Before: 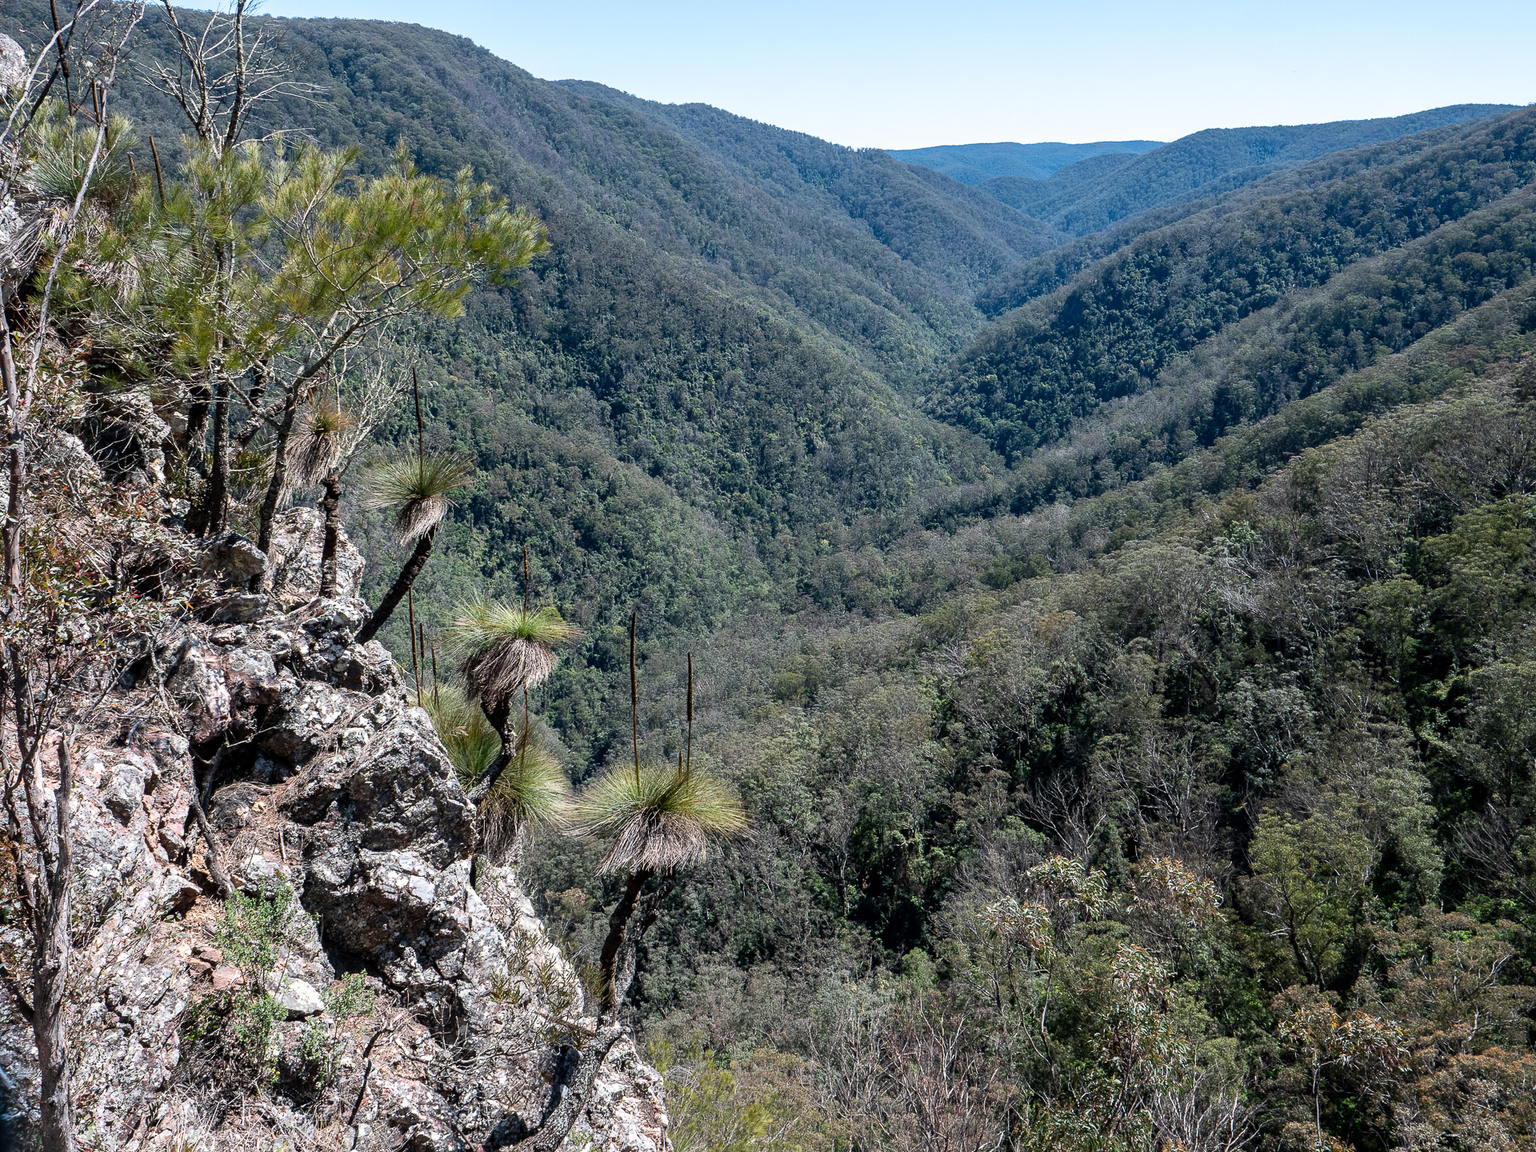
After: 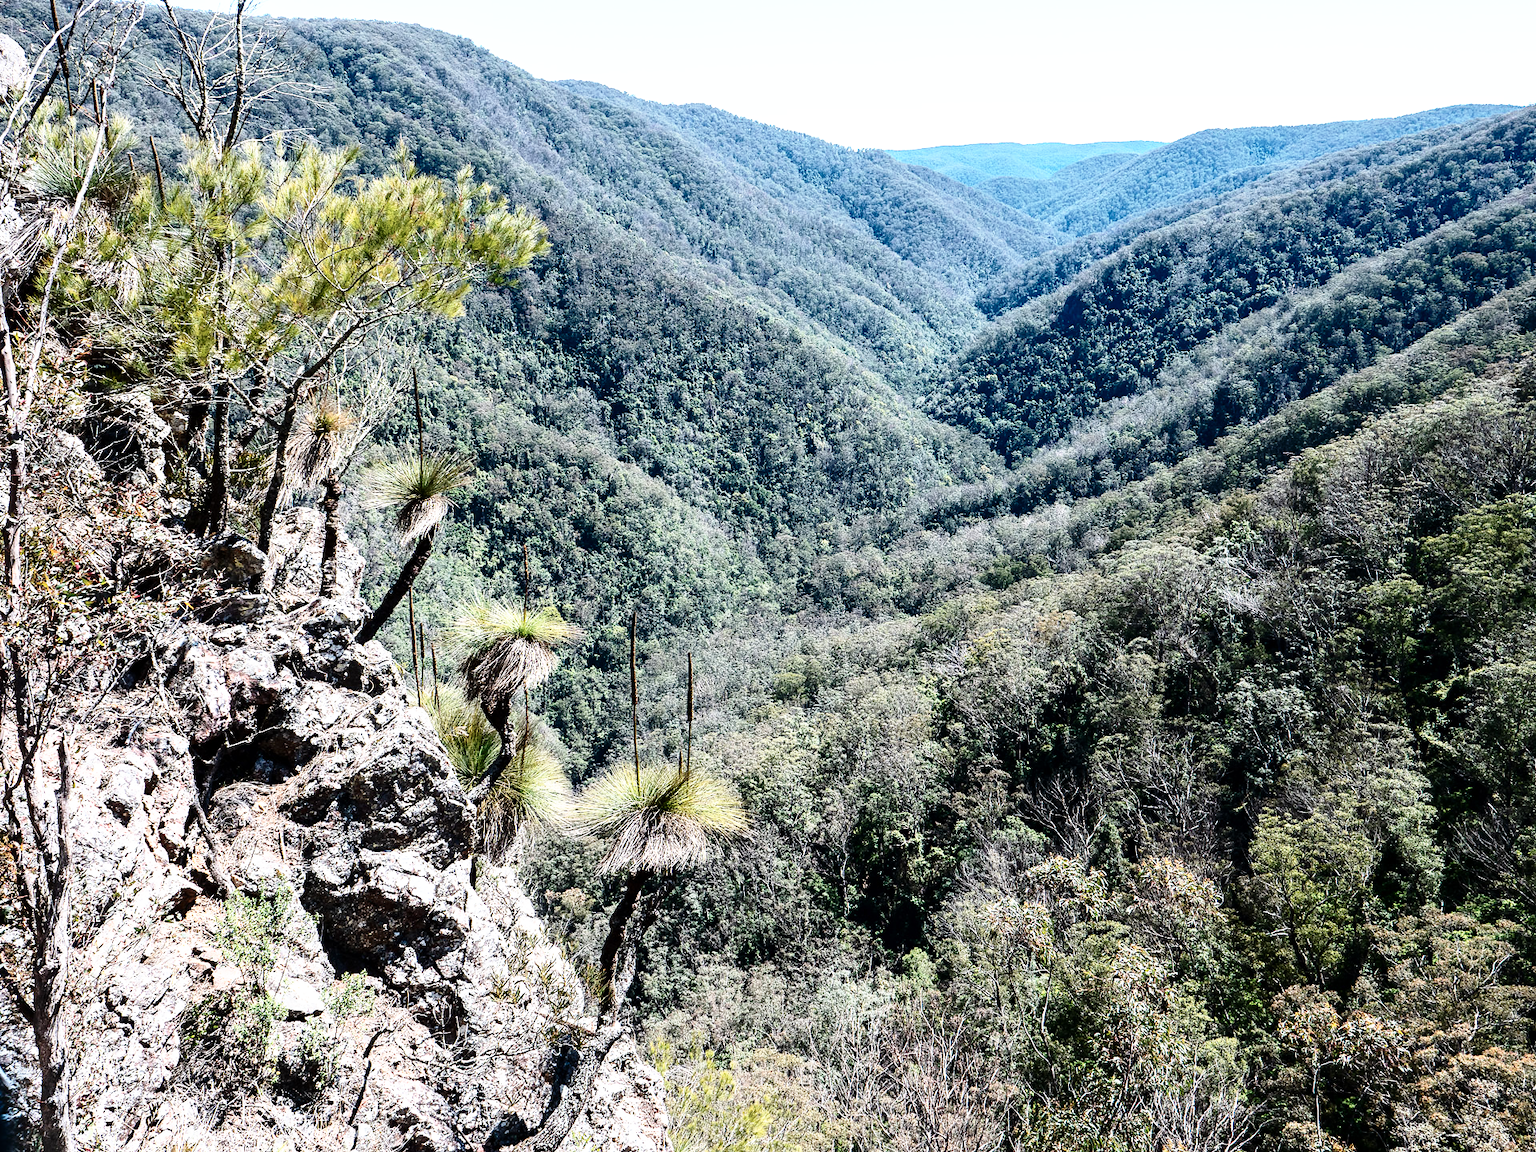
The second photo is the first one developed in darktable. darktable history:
color balance rgb: linear chroma grading › global chroma 15.073%, perceptual saturation grading › global saturation 0.295%, global vibrance 20%
contrast brightness saturation: contrast 0.247, saturation -0.324
base curve: curves: ch0 [(0, 0) (0.026, 0.03) (0.109, 0.232) (0.351, 0.748) (0.669, 0.968) (1, 1)], preserve colors none
